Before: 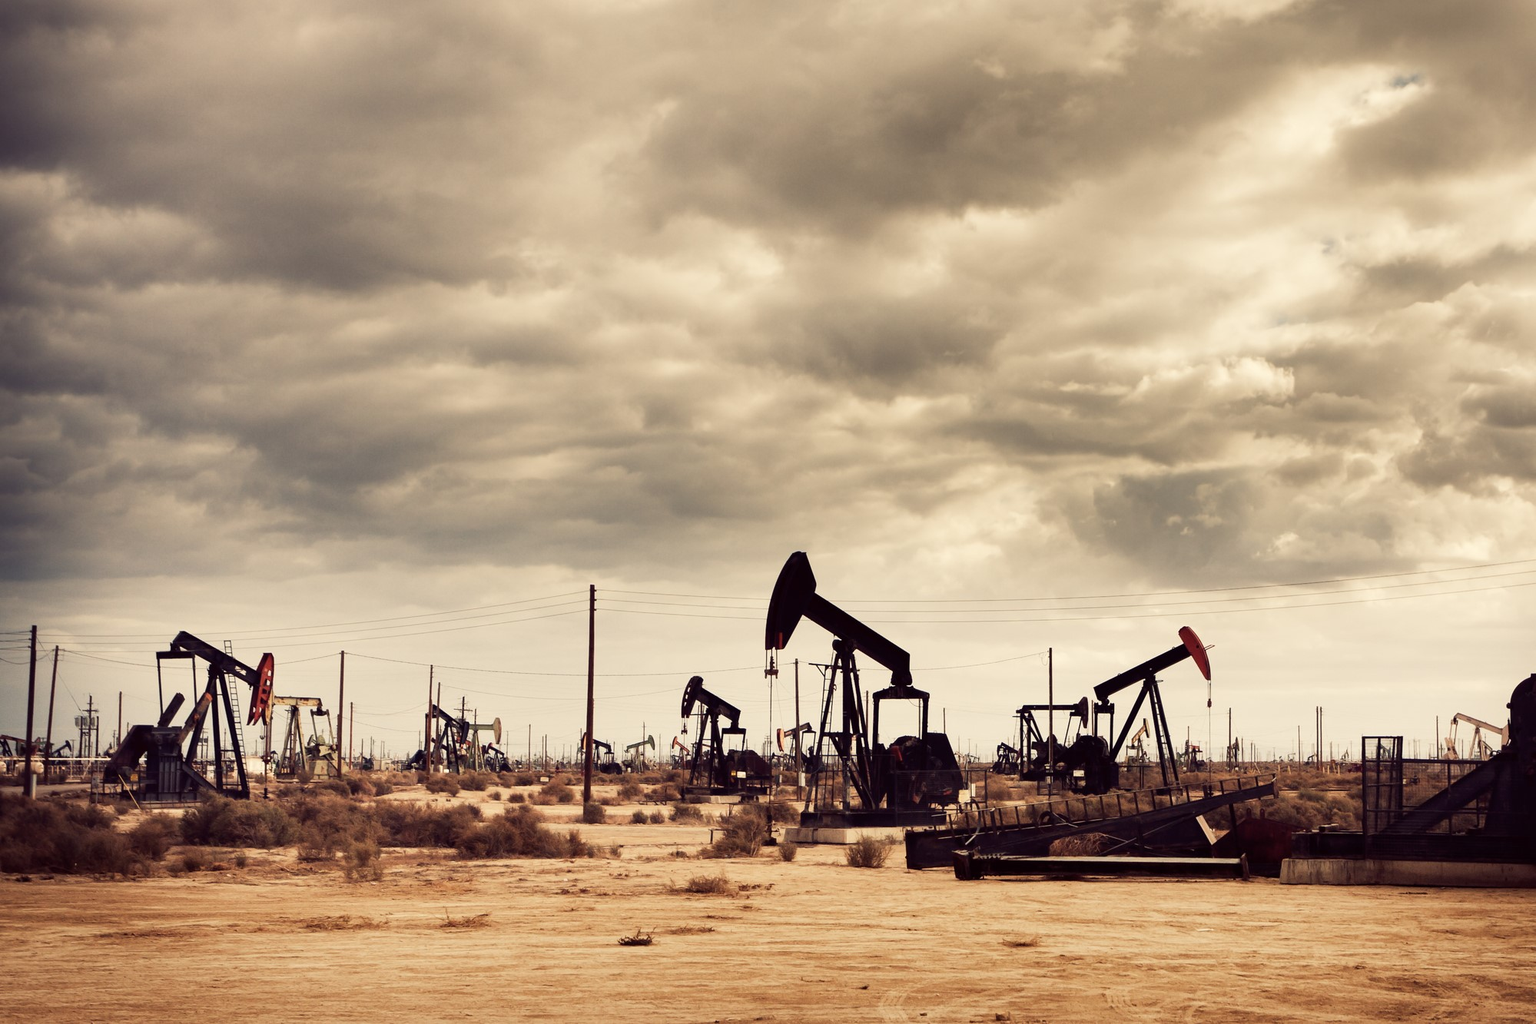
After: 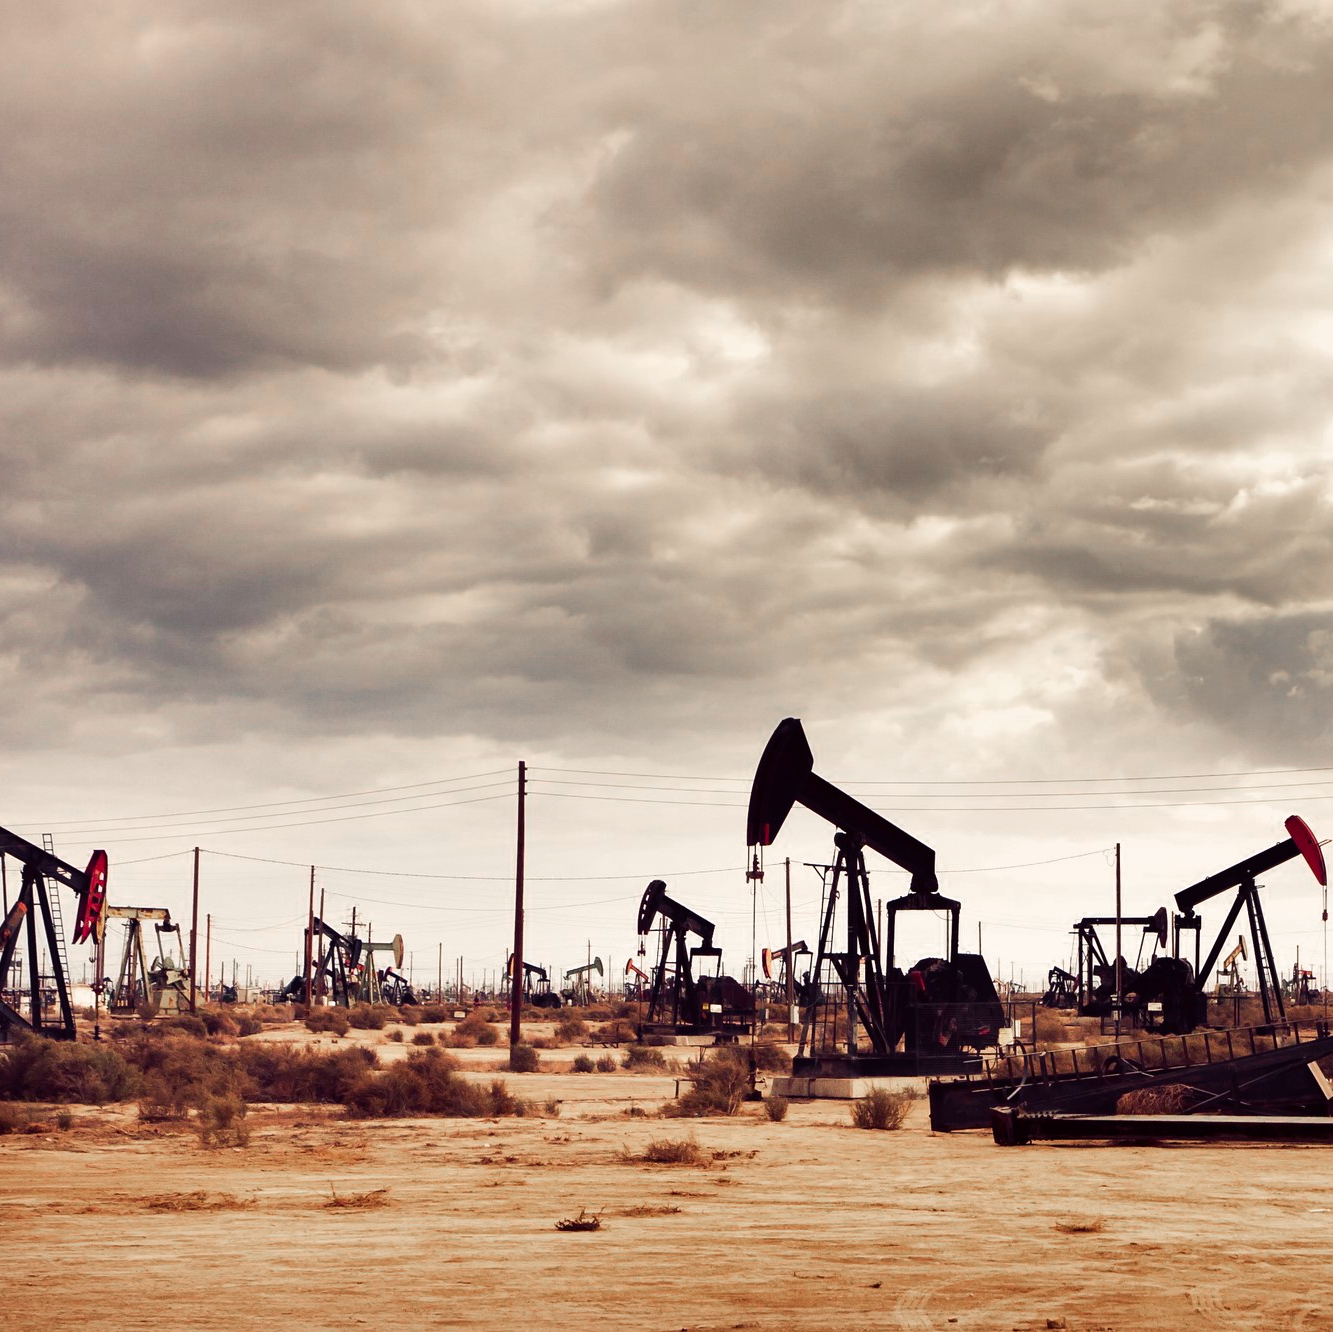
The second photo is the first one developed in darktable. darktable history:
crop and rotate: left 12.485%, right 20.798%
tone equalizer: -8 EV -0.412 EV, -7 EV -0.417 EV, -6 EV -0.37 EV, -5 EV -0.229 EV, -3 EV 0.219 EV, -2 EV 0.356 EV, -1 EV 0.369 EV, +0 EV 0.414 EV, edges refinement/feathering 500, mask exposure compensation -1.57 EV, preserve details no
color calibration: illuminant as shot in camera, x 0.358, y 0.373, temperature 4628.91 K, saturation algorithm version 1 (2020)
shadows and highlights: radius 125.6, shadows 21.08, highlights -22.19, low approximation 0.01
color zones: curves: ch0 [(0, 0.48) (0.209, 0.398) (0.305, 0.332) (0.429, 0.493) (0.571, 0.5) (0.714, 0.5) (0.857, 0.5) (1, 0.48)]; ch1 [(0, 0.736) (0.143, 0.625) (0.225, 0.371) (0.429, 0.256) (0.571, 0.241) (0.714, 0.213) (0.857, 0.48) (1, 0.736)]; ch2 [(0, 0.448) (0.143, 0.498) (0.286, 0.5) (0.429, 0.5) (0.571, 0.5) (0.714, 0.5) (0.857, 0.5) (1, 0.448)]
exposure: exposure -0.018 EV, compensate exposure bias true, compensate highlight preservation false
